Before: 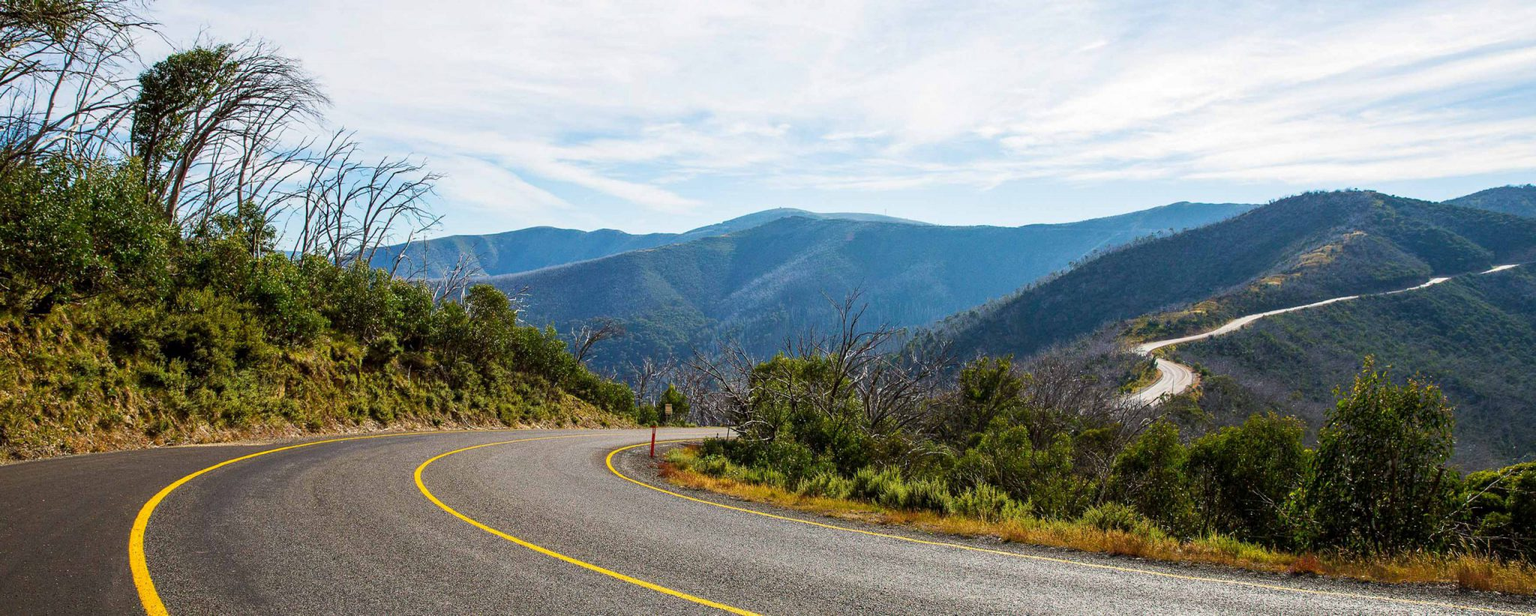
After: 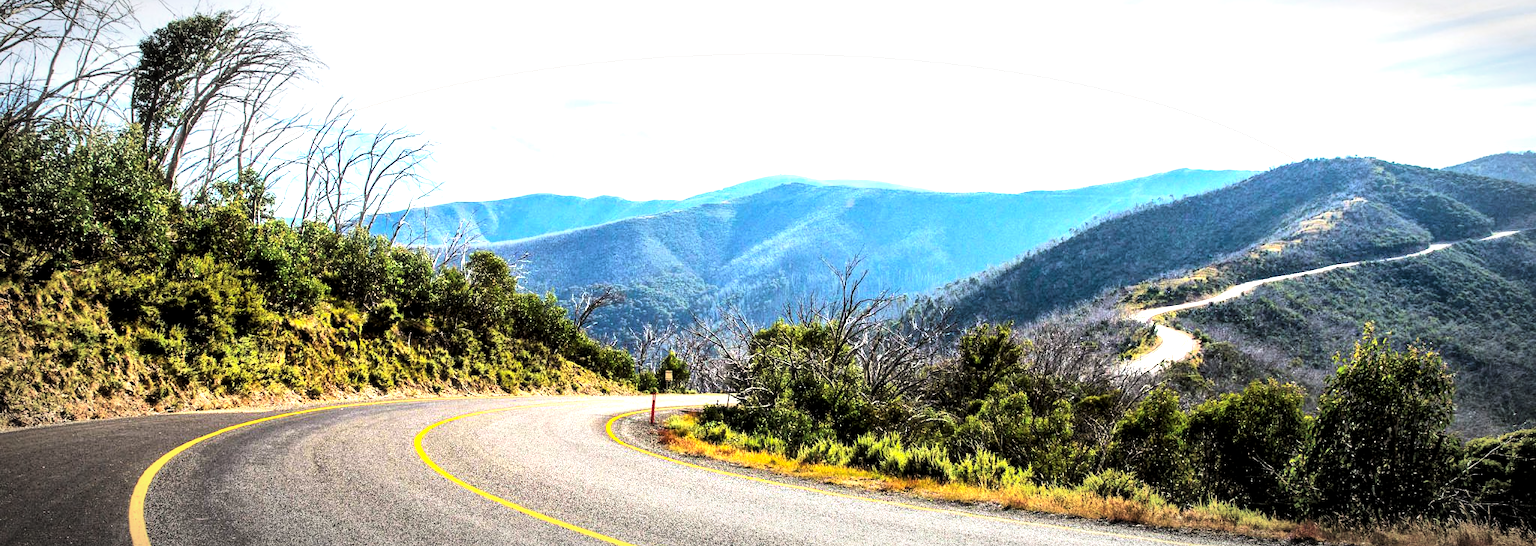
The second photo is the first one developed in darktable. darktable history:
crop and rotate: top 5.595%, bottom 5.757%
vignetting: automatic ratio true, unbound false
levels: levels [0.116, 0.574, 1]
local contrast: mode bilateral grid, contrast 26, coarseness 59, detail 151%, midtone range 0.2
exposure: exposure 0.95 EV, compensate highlight preservation false
contrast brightness saturation: contrast 0.201, brightness 0.165, saturation 0.217
tone equalizer: -8 EV -0.451 EV, -7 EV -0.385 EV, -6 EV -0.328 EV, -5 EV -0.22 EV, -3 EV 0.229 EV, -2 EV 0.323 EV, -1 EV 0.386 EV, +0 EV 0.445 EV, edges refinement/feathering 500, mask exposure compensation -1.57 EV, preserve details no
haze removal: strength -0.06, compatibility mode true, adaptive false
